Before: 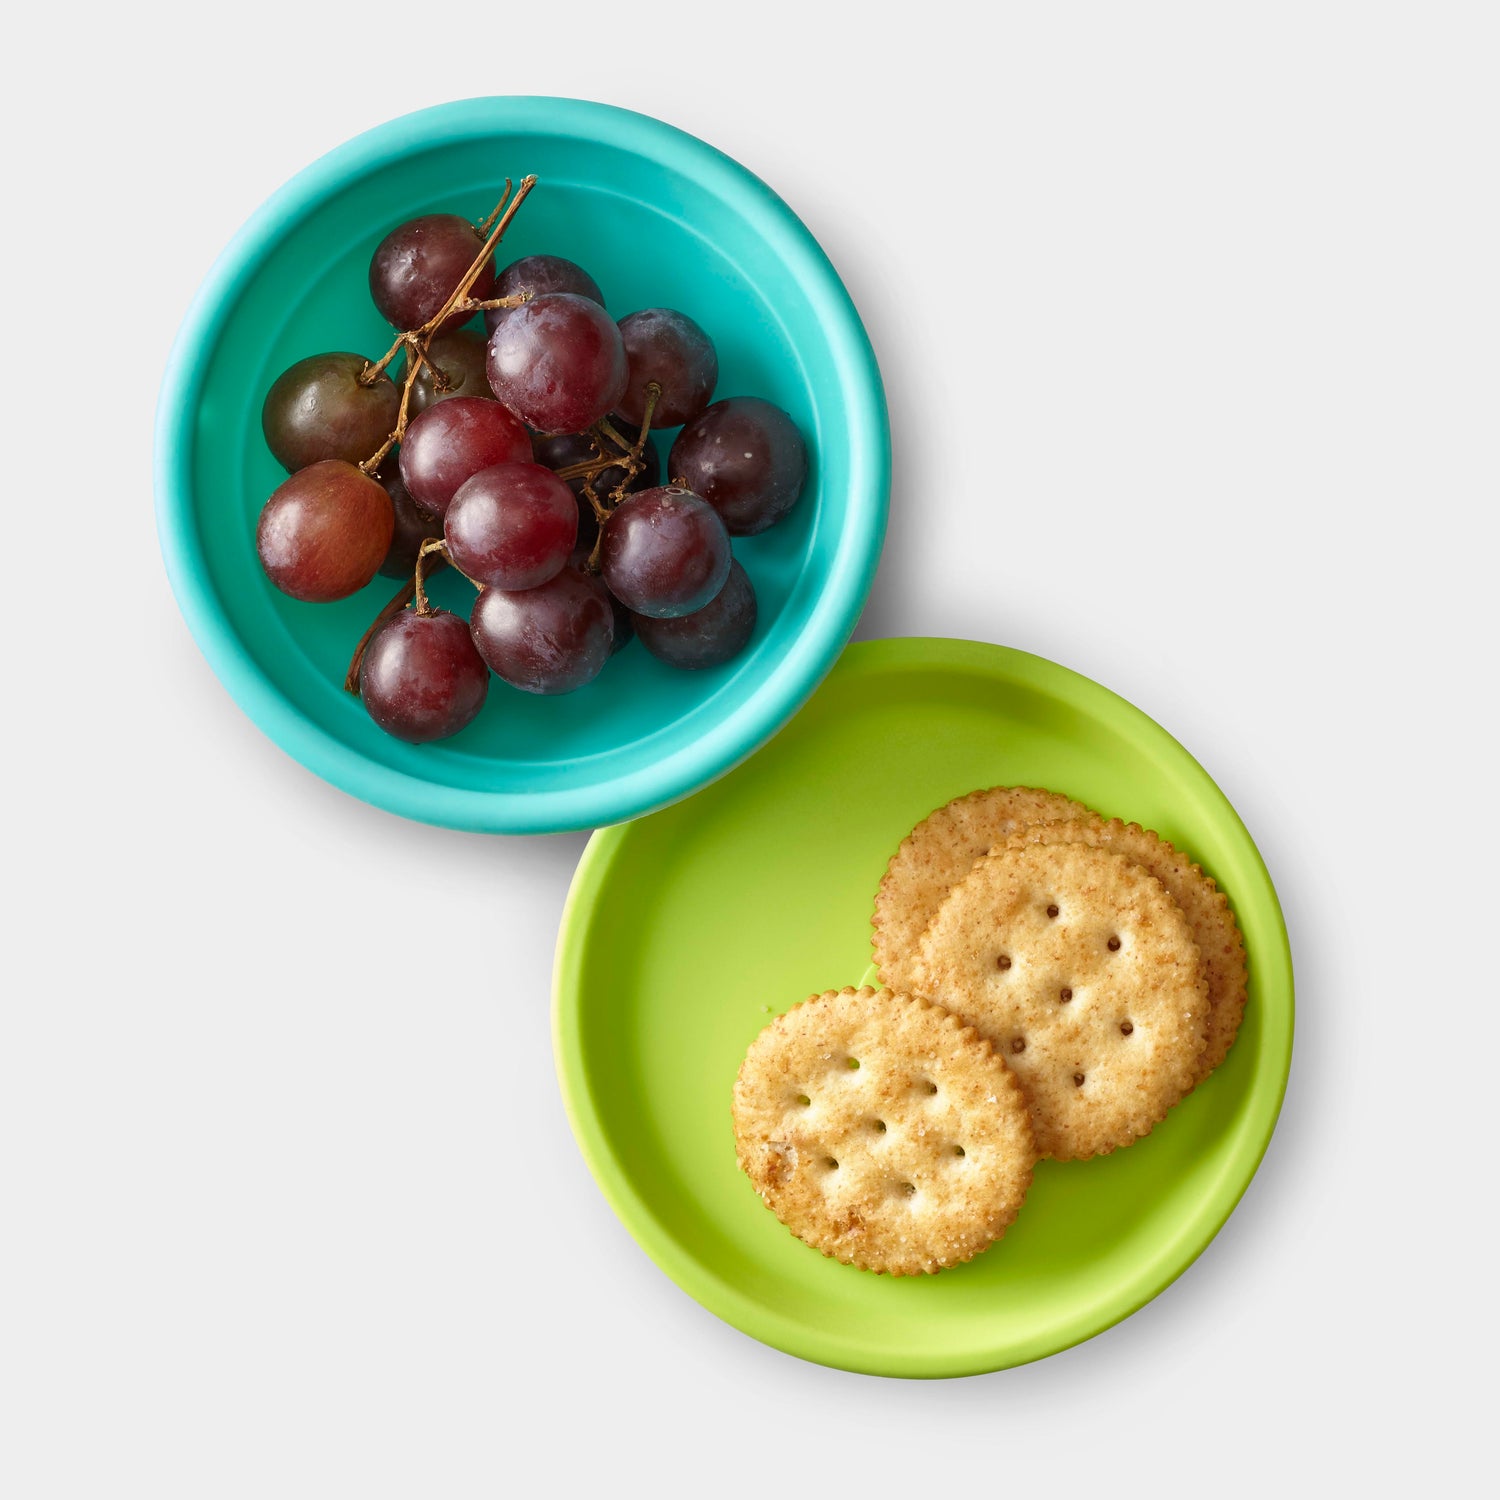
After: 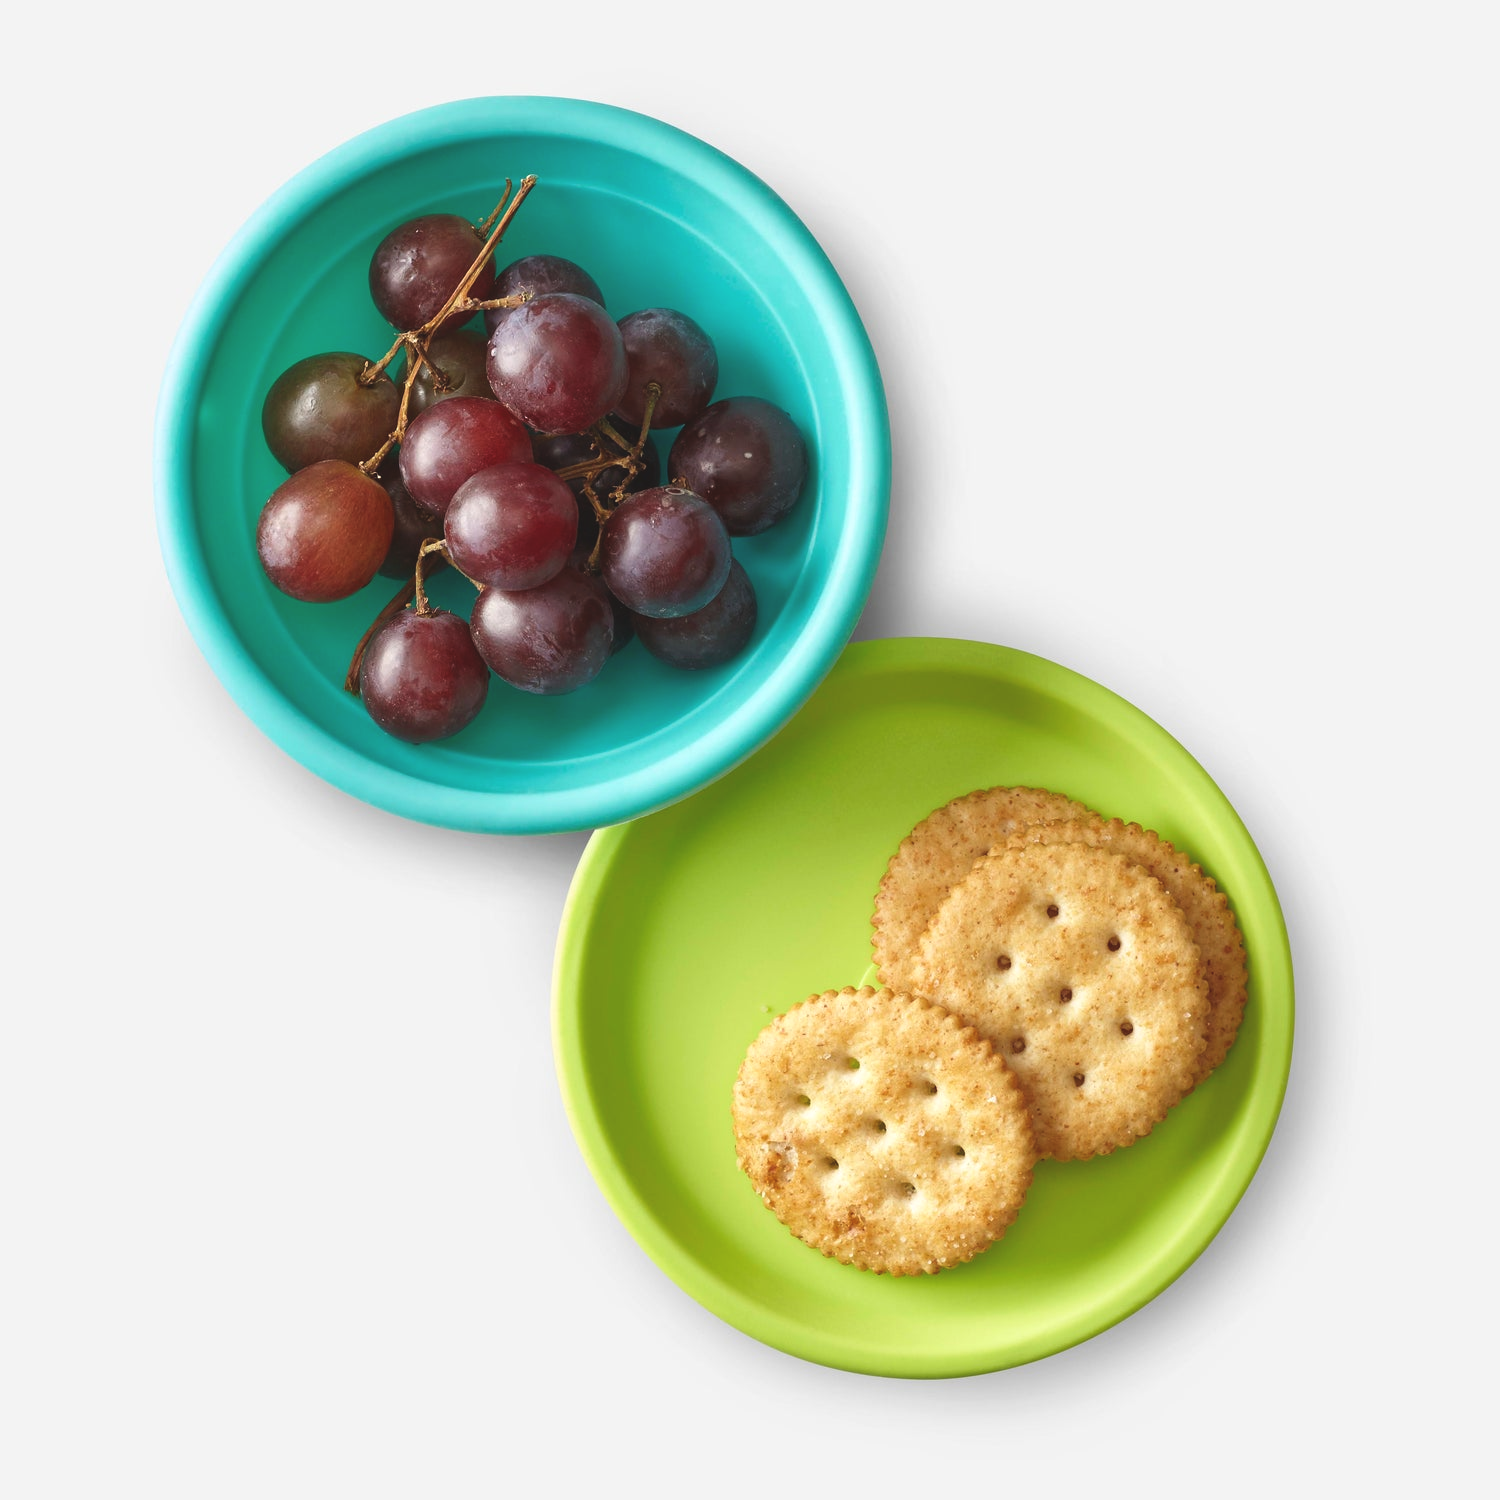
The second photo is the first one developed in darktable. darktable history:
exposure: black level correction -0.009, exposure 0.07 EV, compensate highlight preservation false
